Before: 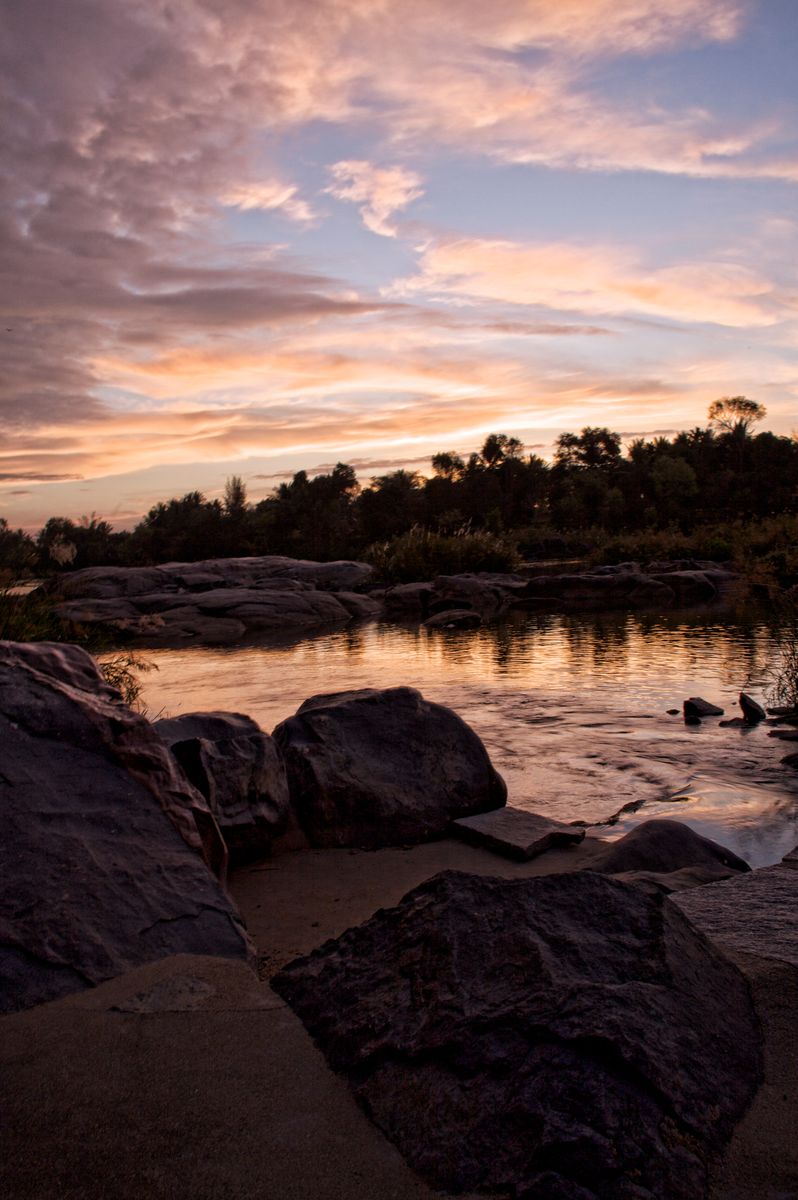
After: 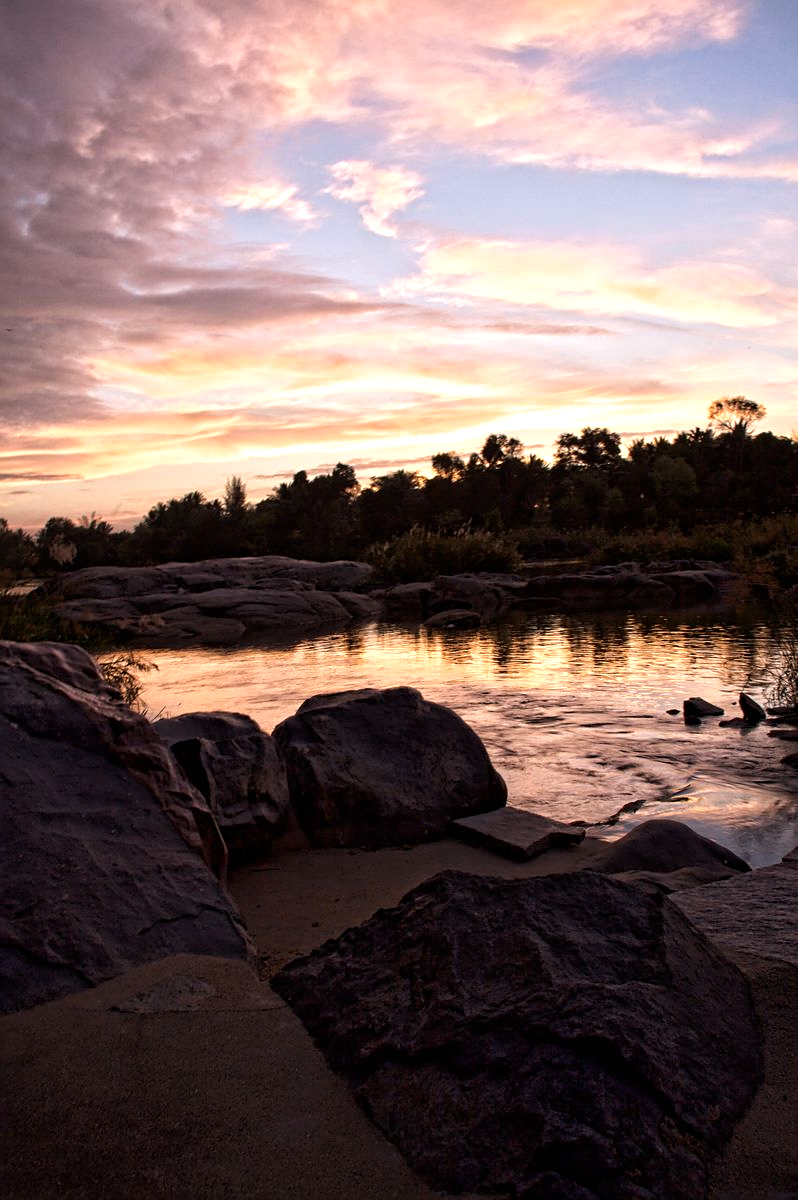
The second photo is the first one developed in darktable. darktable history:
tone equalizer: -8 EV 0.001 EV, -7 EV -0.002 EV, -6 EV 0.004 EV, -5 EV -0.06 EV, -4 EV -0.1 EV, -3 EV -0.189 EV, -2 EV 0.26 EV, -1 EV 0.726 EV, +0 EV 0.507 EV
sharpen: amount 0.204
